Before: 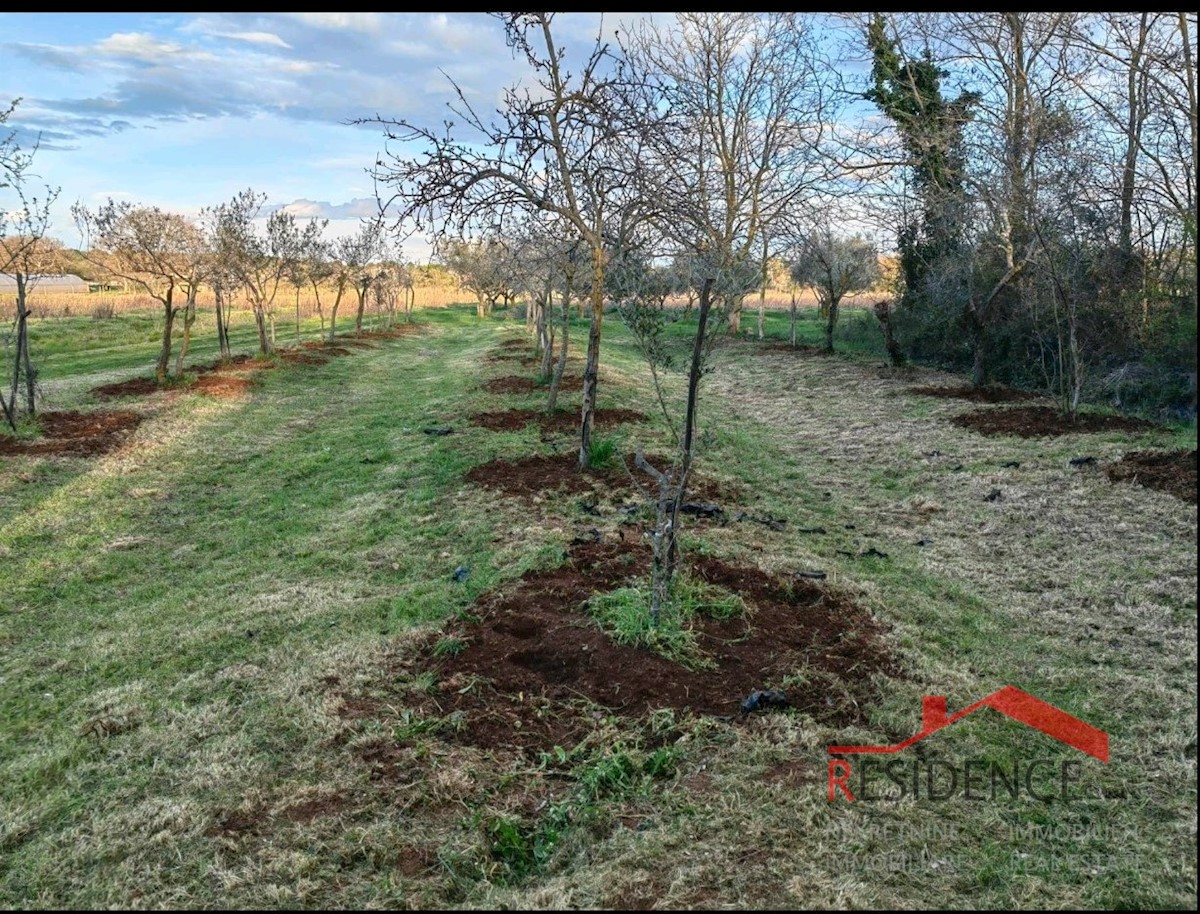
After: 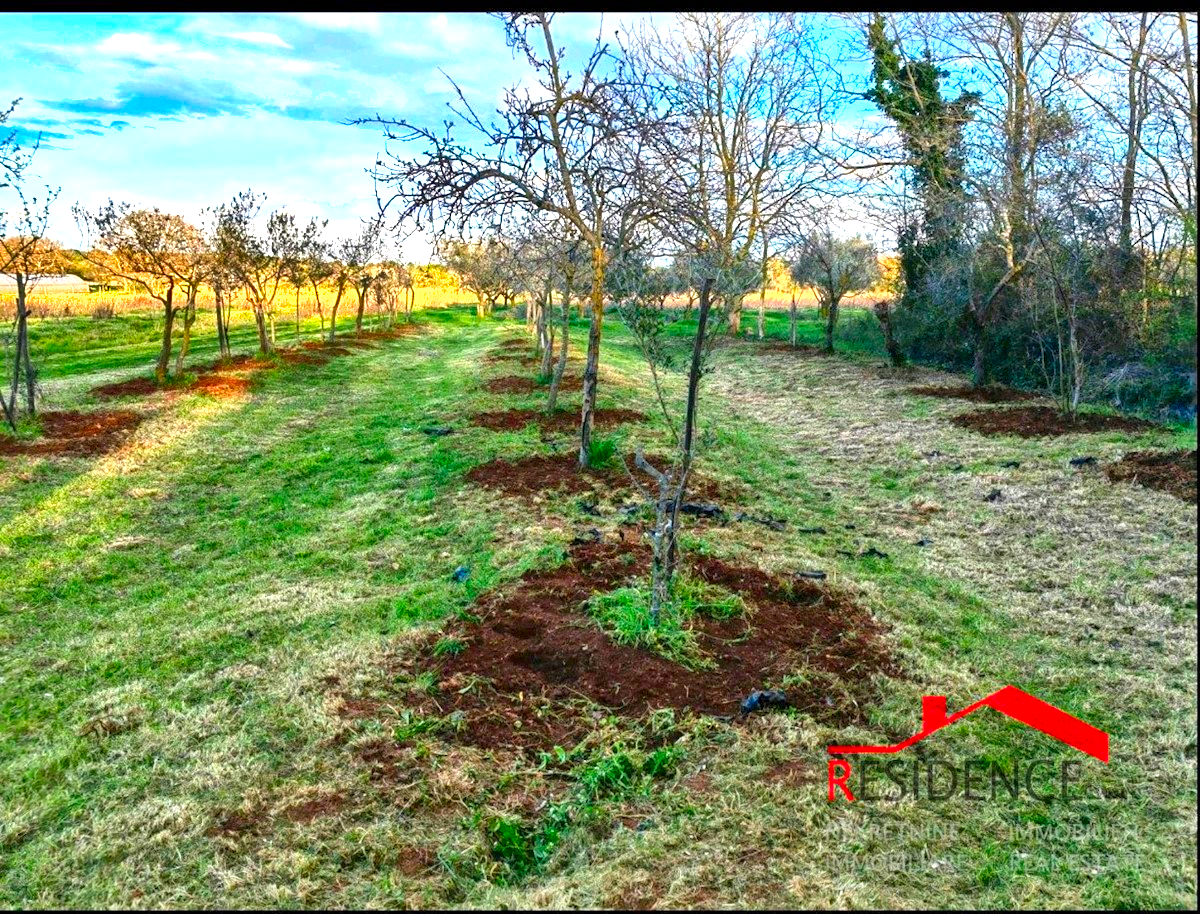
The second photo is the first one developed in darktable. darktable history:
shadows and highlights: shadows 40, highlights -53.09, low approximation 0.01, soften with gaussian
local contrast: mode bilateral grid, contrast 20, coarseness 51, detail 120%, midtone range 0.2
color correction: highlights b* 0.039, saturation 1.83
exposure: exposure 0.781 EV, compensate exposure bias true, compensate highlight preservation false
